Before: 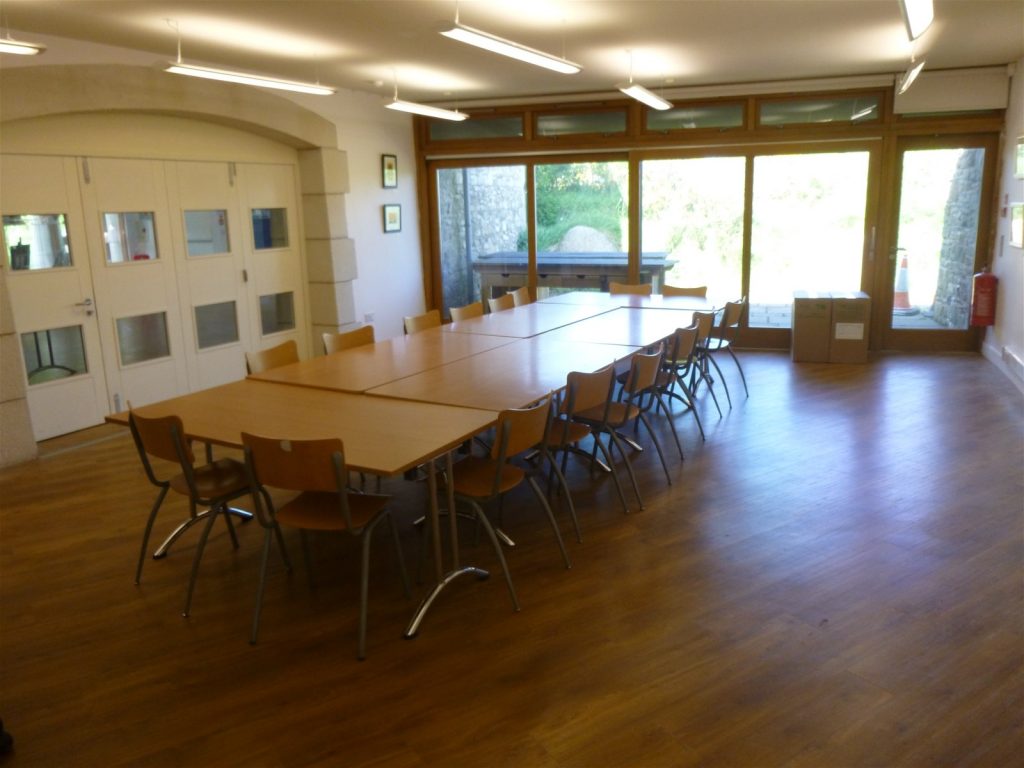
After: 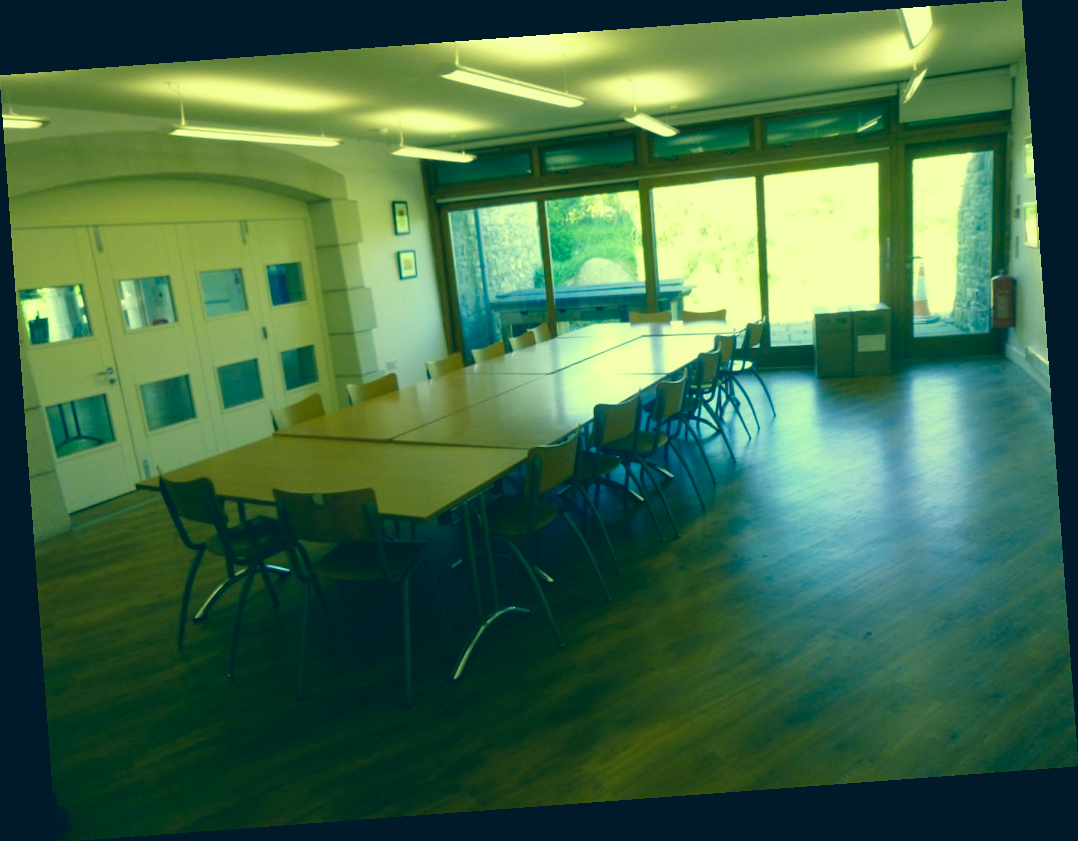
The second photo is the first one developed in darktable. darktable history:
rotate and perspective: rotation -4.25°, automatic cropping off
color correction: highlights a* -15.58, highlights b* 40, shadows a* -40, shadows b* -26.18
